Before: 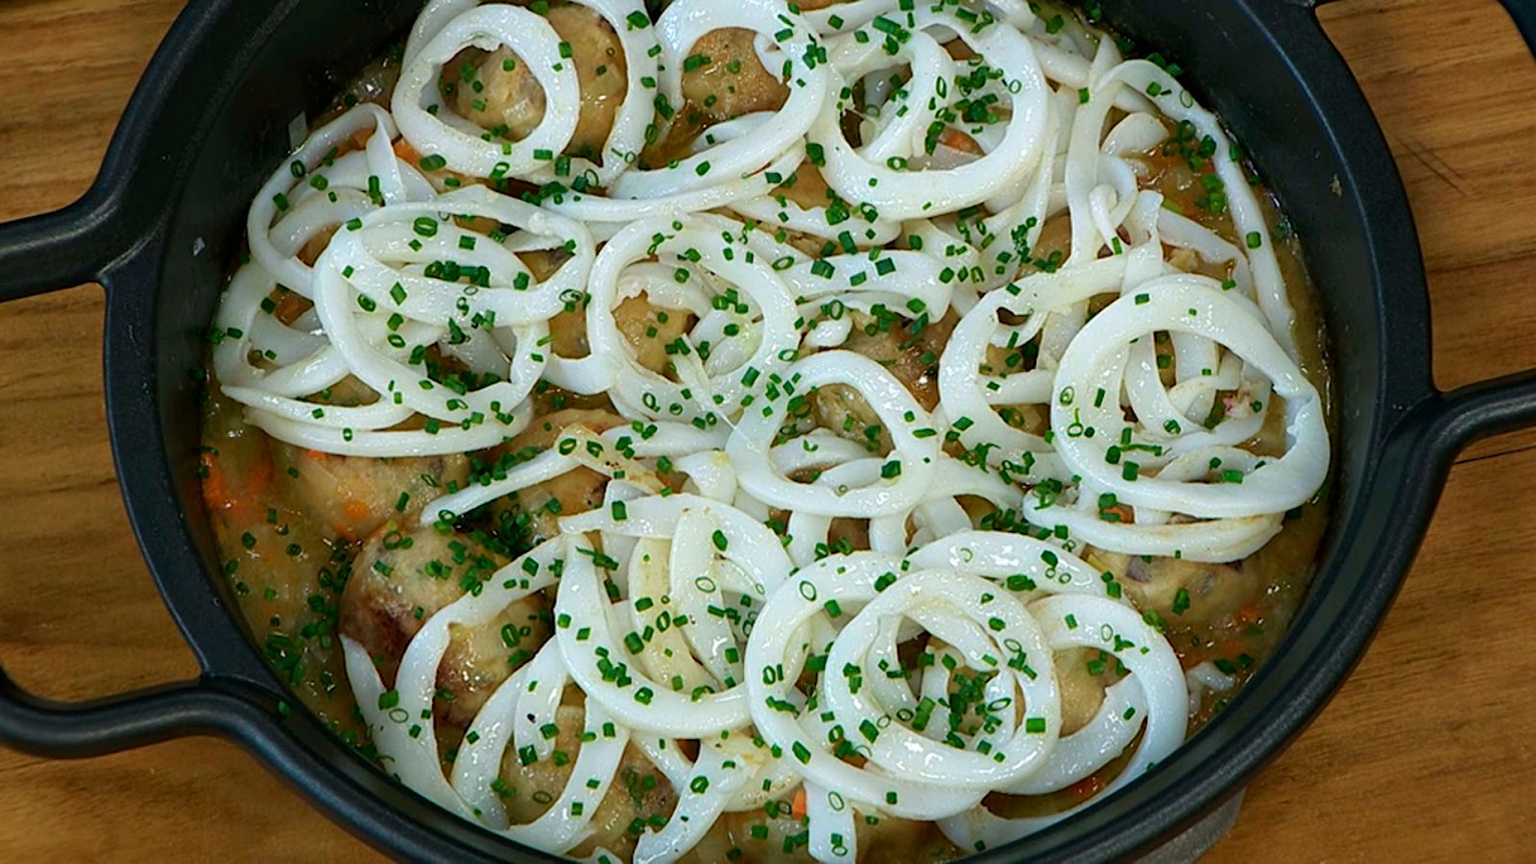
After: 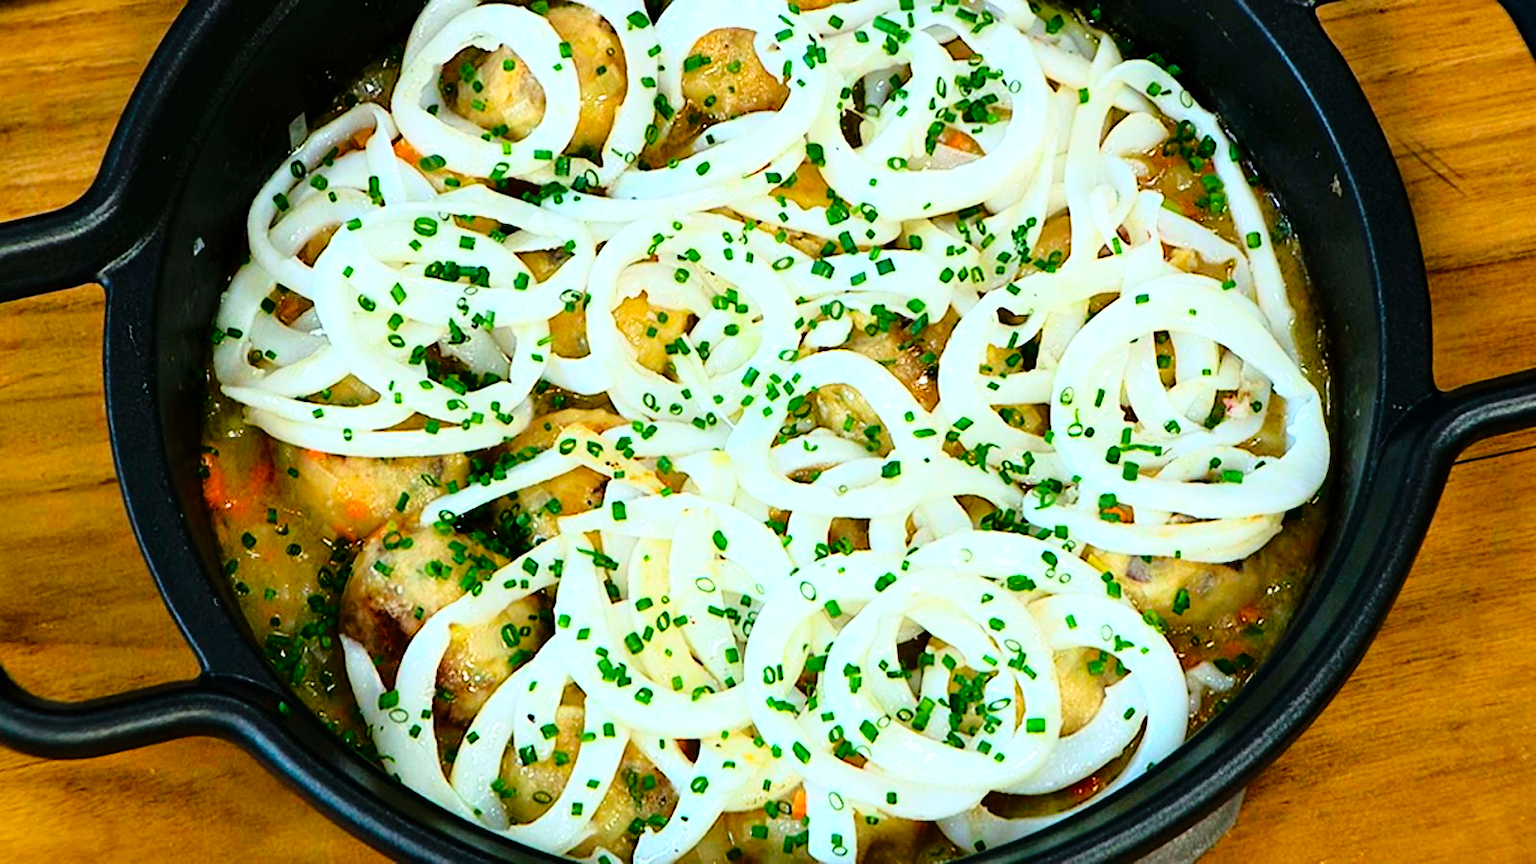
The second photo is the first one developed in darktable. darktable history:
rgb curve: curves: ch0 [(0, 0) (0.21, 0.15) (0.24, 0.21) (0.5, 0.75) (0.75, 0.96) (0.89, 0.99) (1, 1)]; ch1 [(0, 0.02) (0.21, 0.13) (0.25, 0.2) (0.5, 0.67) (0.75, 0.9) (0.89, 0.97) (1, 1)]; ch2 [(0, 0.02) (0.21, 0.13) (0.25, 0.2) (0.5, 0.67) (0.75, 0.9) (0.89, 0.97) (1, 1)], compensate middle gray true
color balance: output saturation 120%
white balance: red 0.986, blue 1.01
tone curve: curves: ch0 [(0, 0) (0.004, 0.008) (0.077, 0.156) (0.169, 0.29) (0.774, 0.774) (1, 1)], color space Lab, linked channels, preserve colors none
